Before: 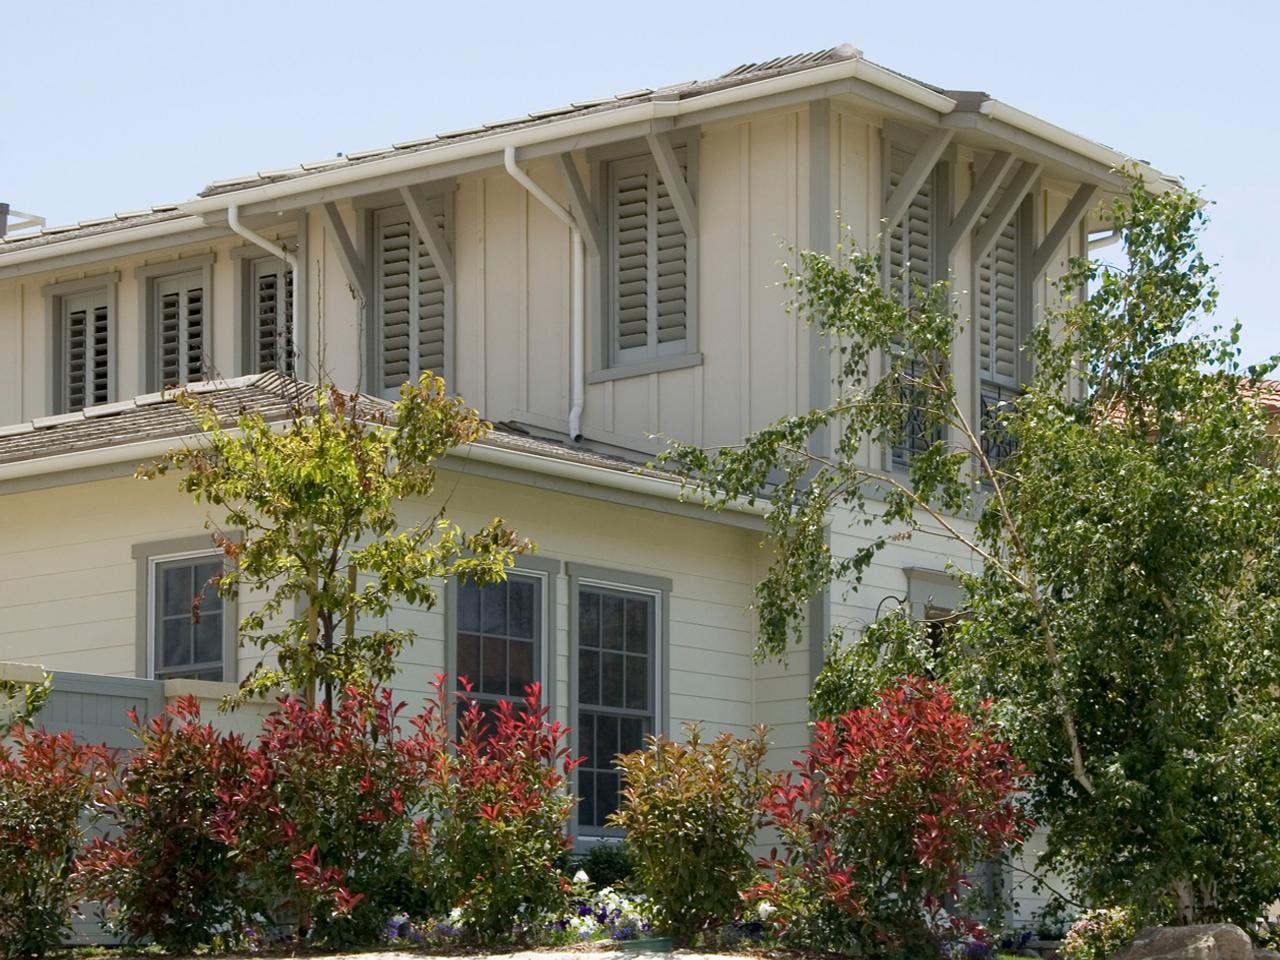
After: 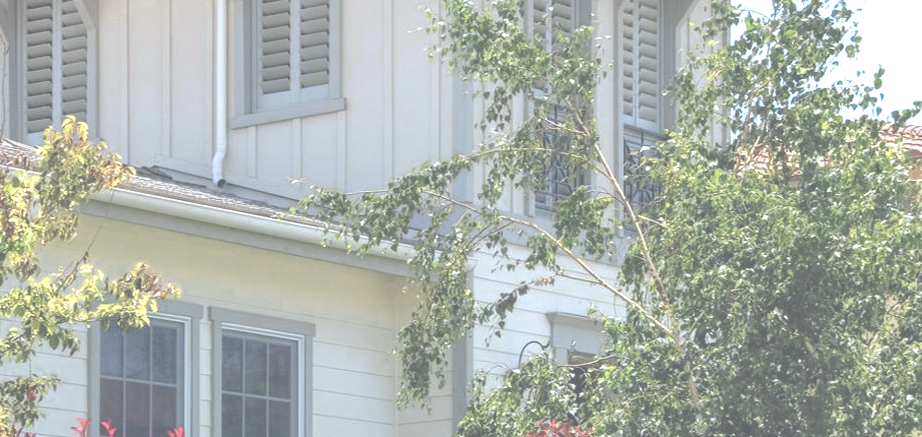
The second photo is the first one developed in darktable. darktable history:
crop and rotate: left 27.964%, top 26.635%, bottom 27.755%
color zones: curves: ch0 [(0, 0.485) (0.178, 0.476) (0.261, 0.623) (0.411, 0.403) (0.708, 0.603) (0.934, 0.412)]; ch1 [(0.003, 0.485) (0.149, 0.496) (0.229, 0.584) (0.326, 0.551) (0.484, 0.262) (0.757, 0.643)]
local contrast: on, module defaults
exposure: black level correction -0.071, exposure 0.501 EV, compensate exposure bias true, compensate highlight preservation false
tone curve: curves: ch0 [(0, 0) (0.003, 0.001) (0.011, 0.008) (0.025, 0.015) (0.044, 0.025) (0.069, 0.037) (0.1, 0.056) (0.136, 0.091) (0.177, 0.157) (0.224, 0.231) (0.277, 0.319) (0.335, 0.4) (0.399, 0.493) (0.468, 0.571) (0.543, 0.645) (0.623, 0.706) (0.709, 0.77) (0.801, 0.838) (0.898, 0.918) (1, 1)], color space Lab, independent channels, preserve colors none
color correction: highlights a* -0.859, highlights b* -8.93
